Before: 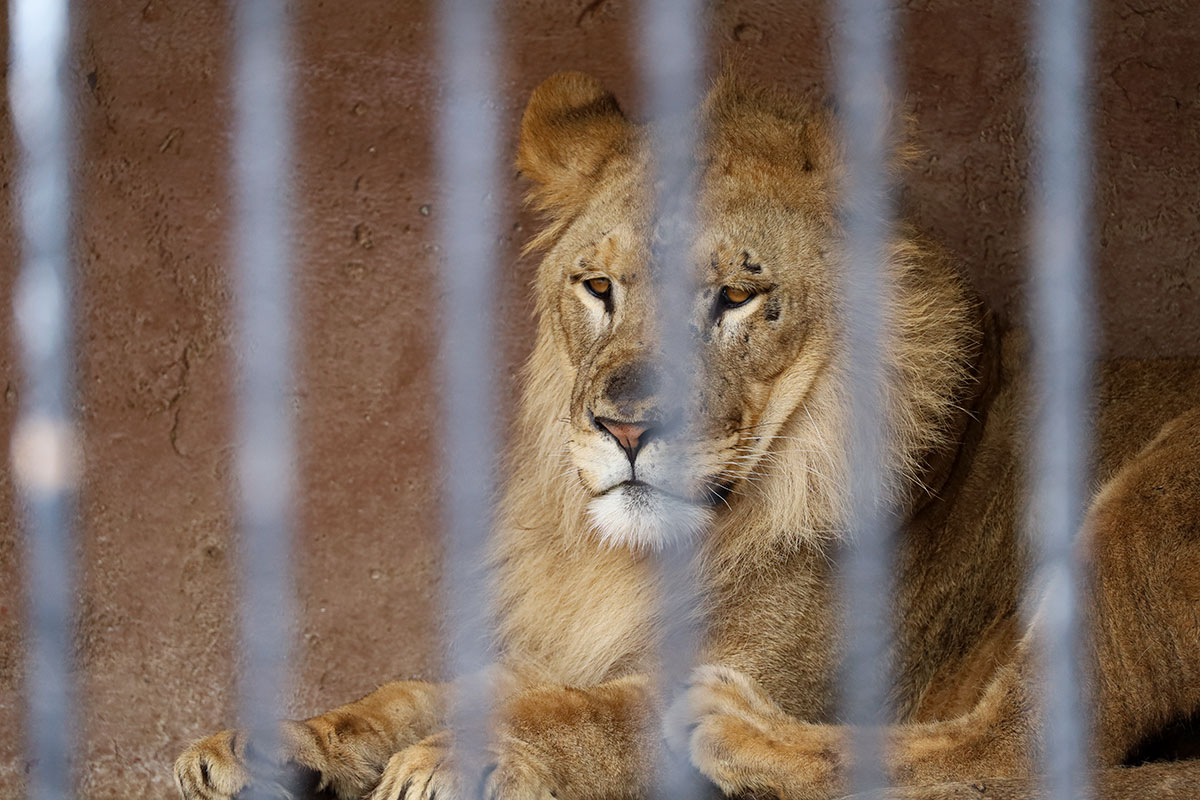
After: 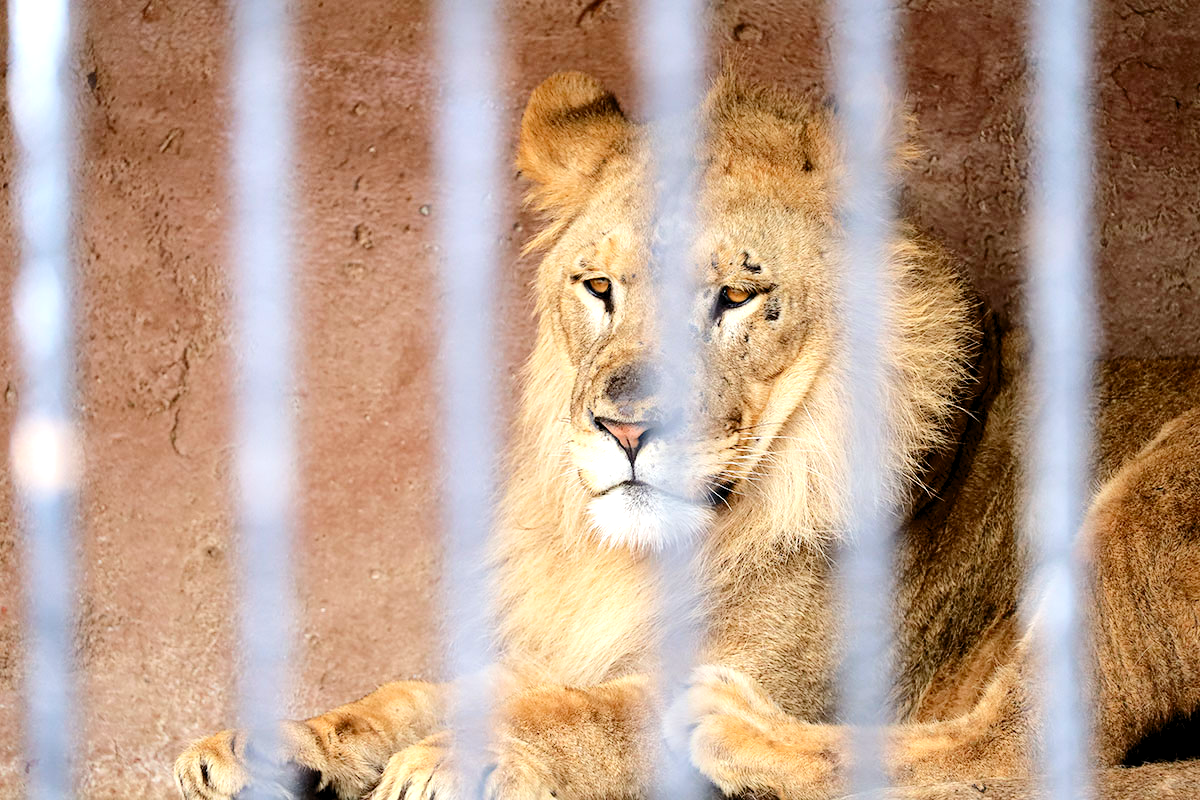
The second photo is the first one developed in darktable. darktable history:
tone curve: curves: ch0 [(0, 0) (0.003, 0.025) (0.011, 0.027) (0.025, 0.032) (0.044, 0.037) (0.069, 0.044) (0.1, 0.054) (0.136, 0.084) (0.177, 0.128) (0.224, 0.196) (0.277, 0.281) (0.335, 0.376) (0.399, 0.461) (0.468, 0.534) (0.543, 0.613) (0.623, 0.692) (0.709, 0.77) (0.801, 0.849) (0.898, 0.934) (1, 1)], color space Lab, independent channels, preserve colors none
levels: levels [0.036, 0.364, 0.827]
